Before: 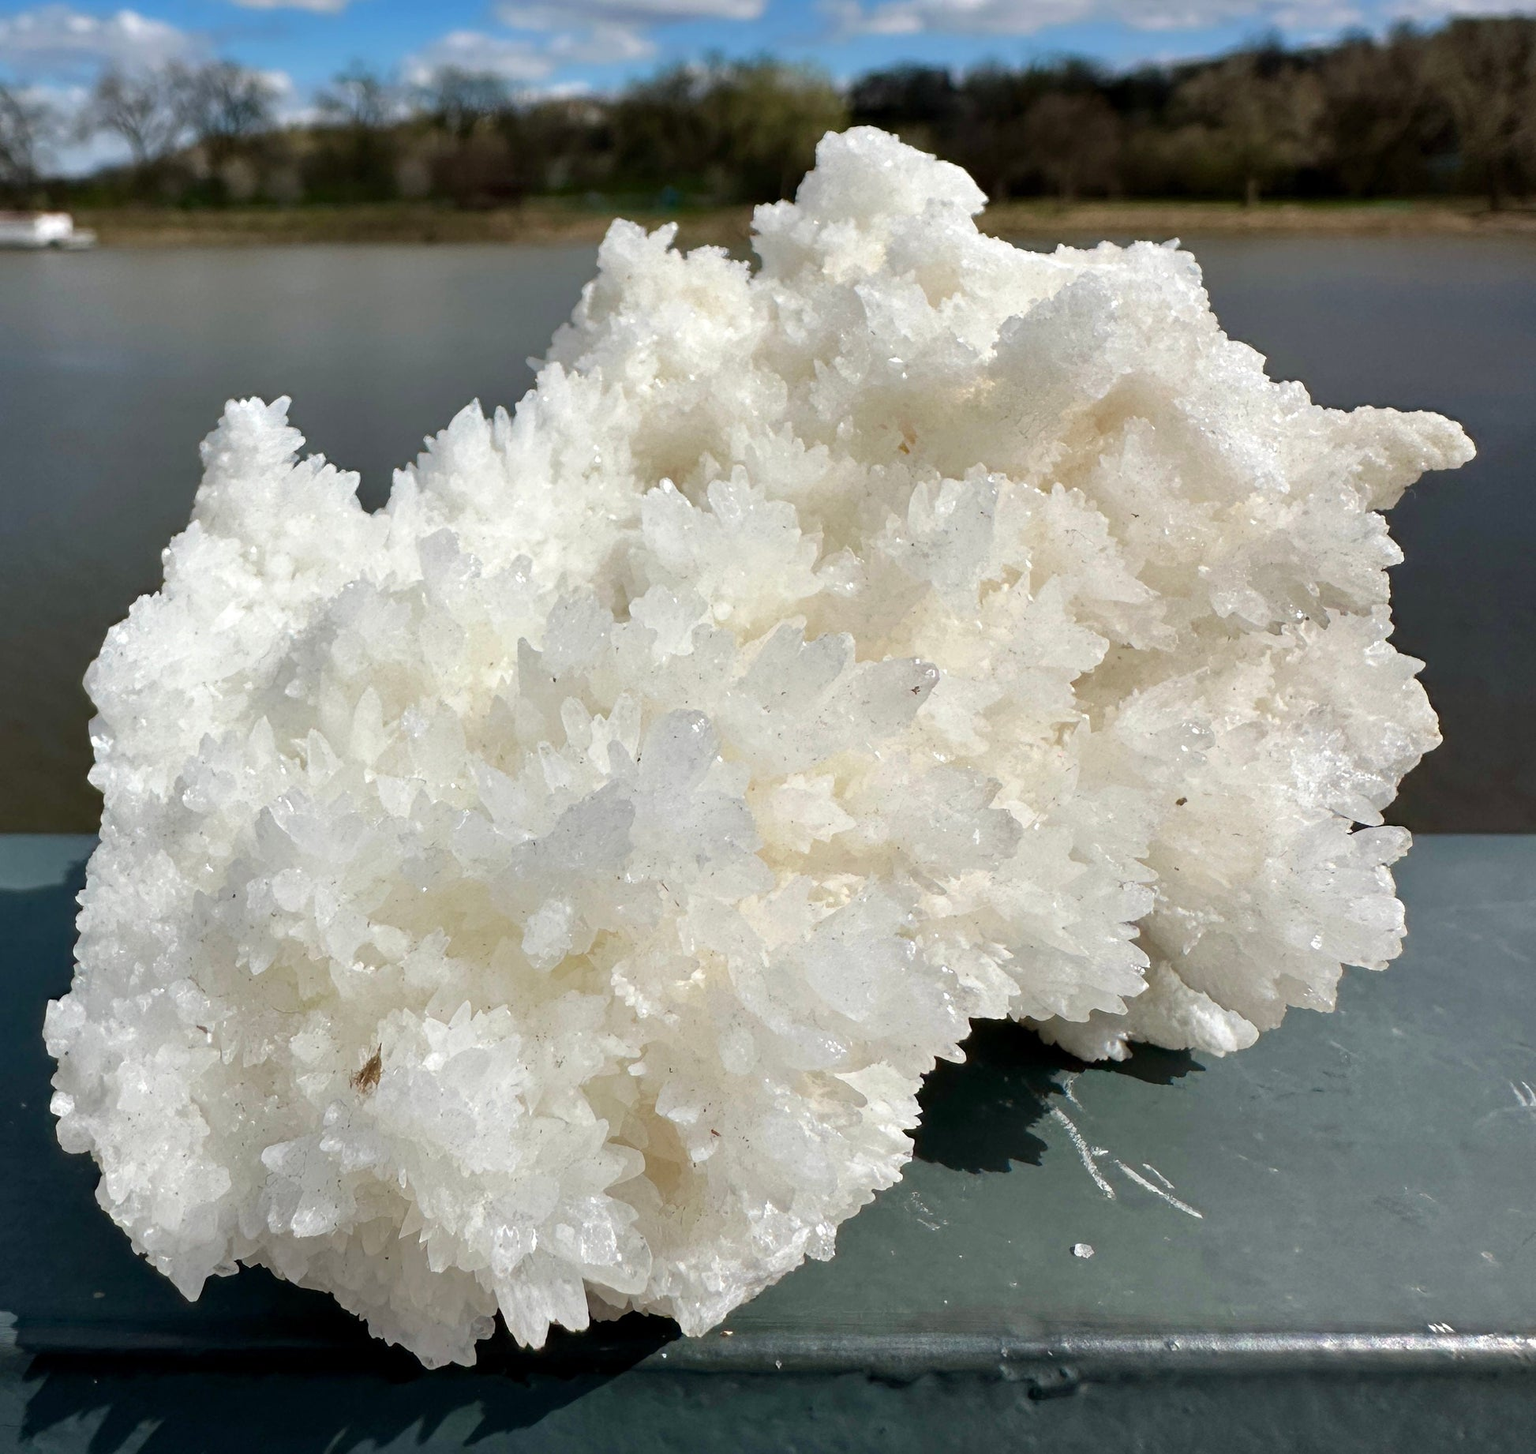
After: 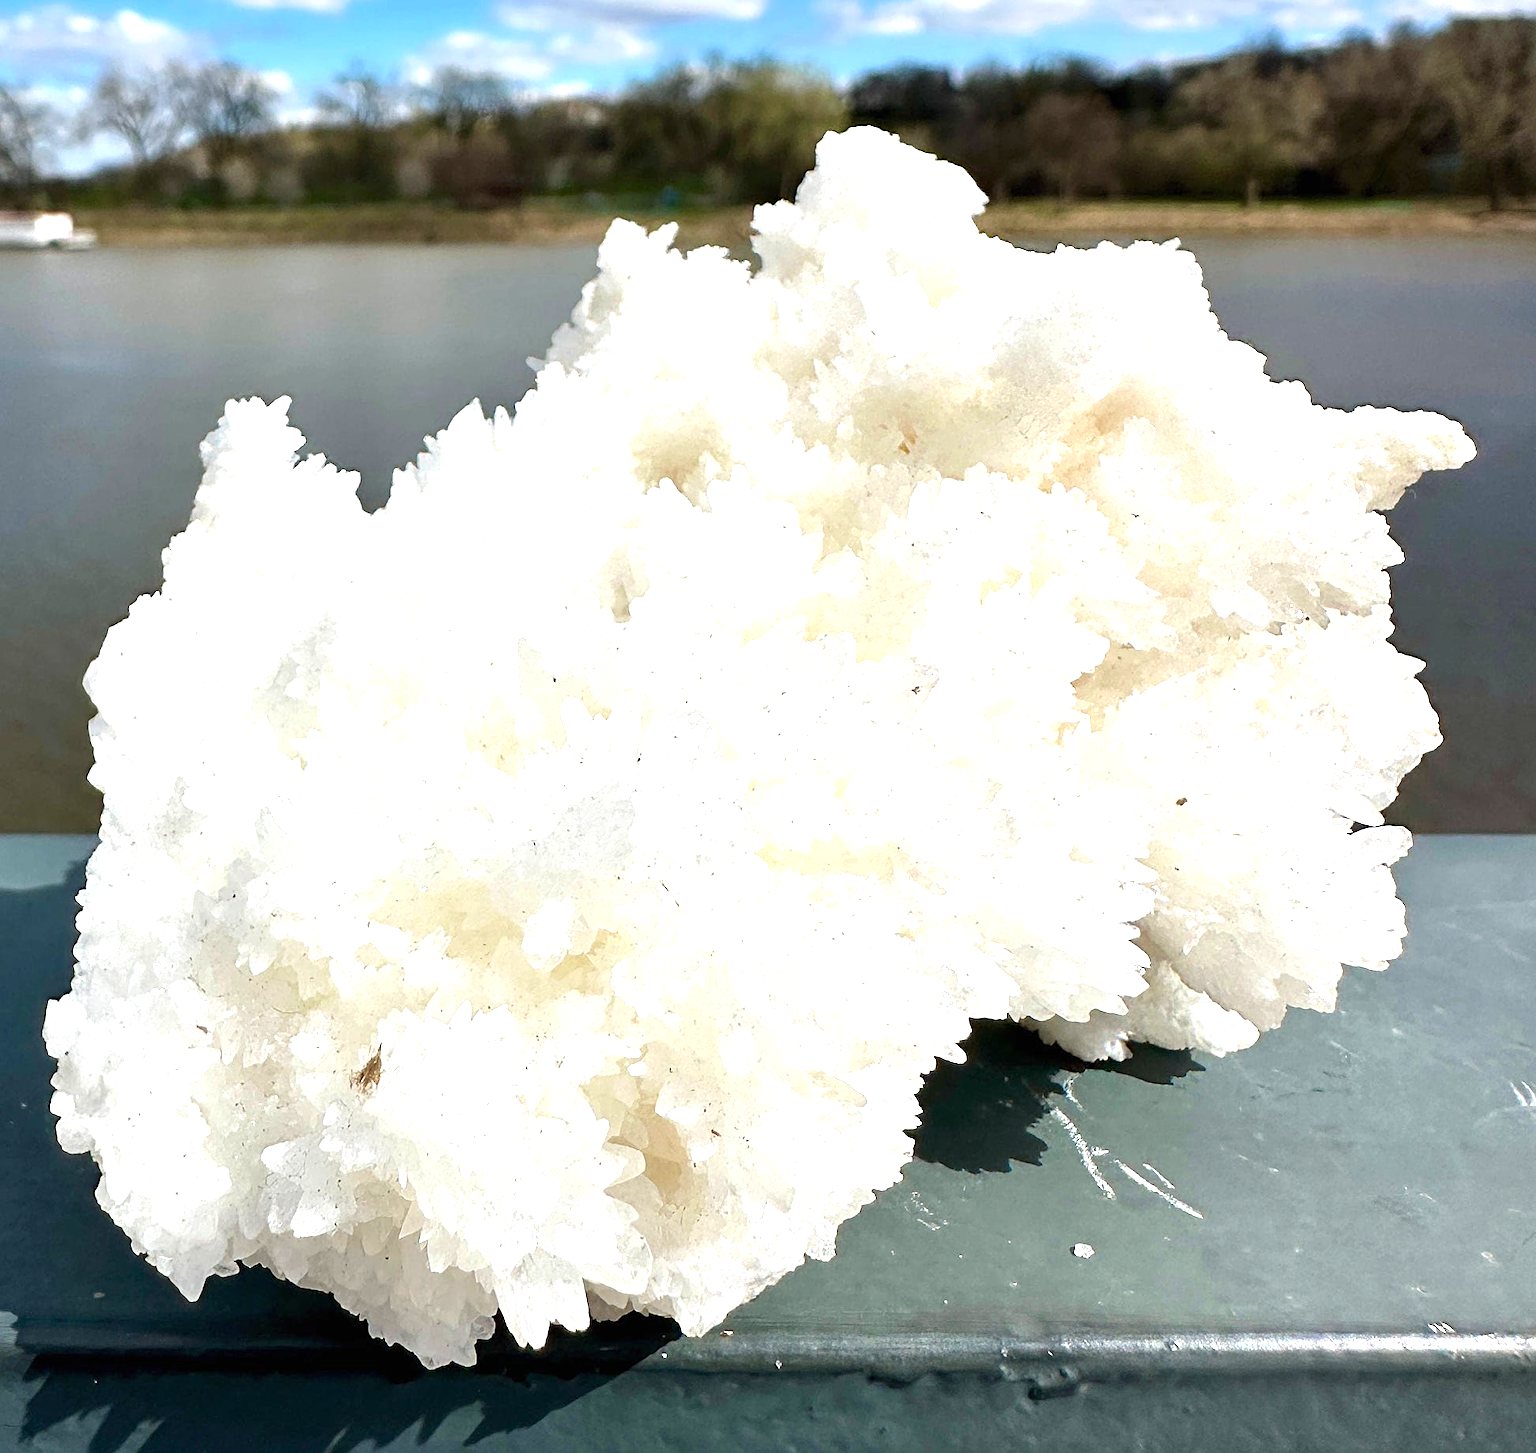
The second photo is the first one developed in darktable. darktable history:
sharpen: on, module defaults
exposure: black level correction 0, exposure 1.1 EV, compensate highlight preservation false
